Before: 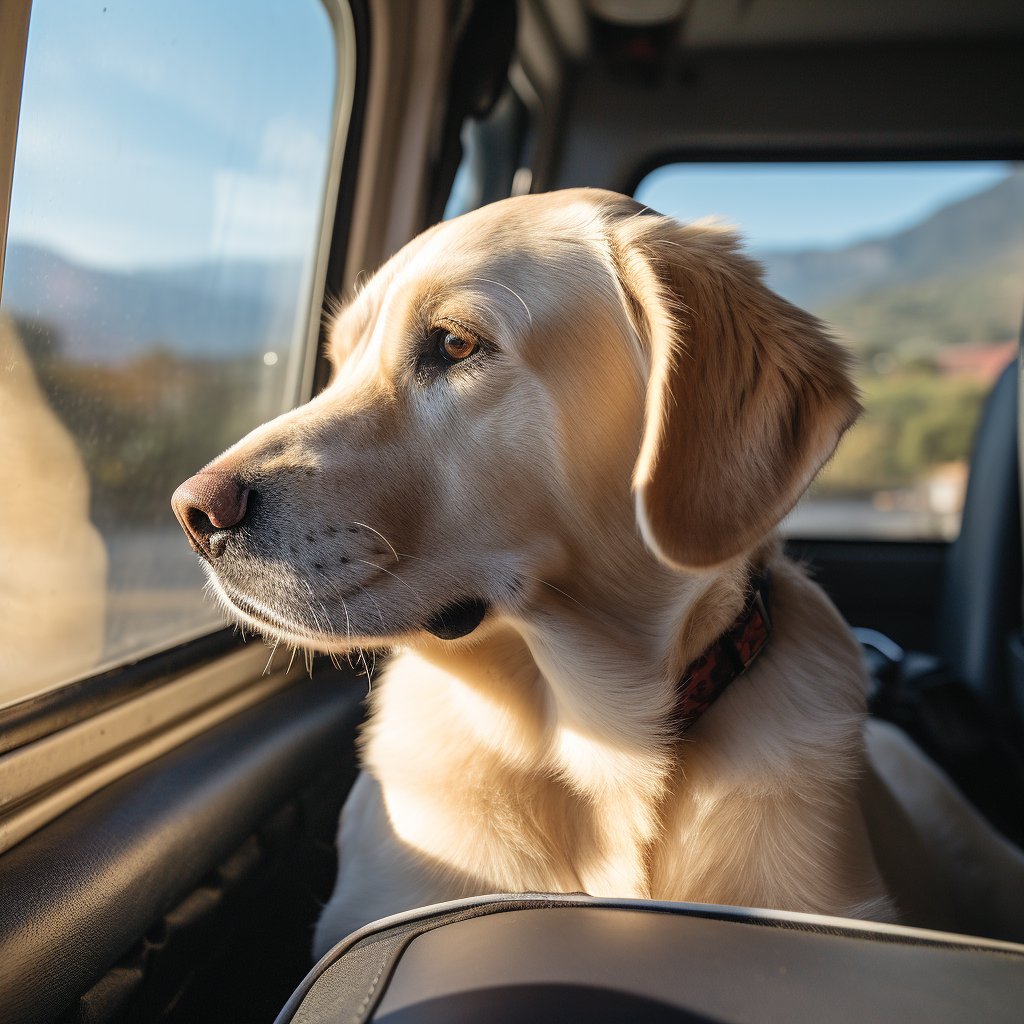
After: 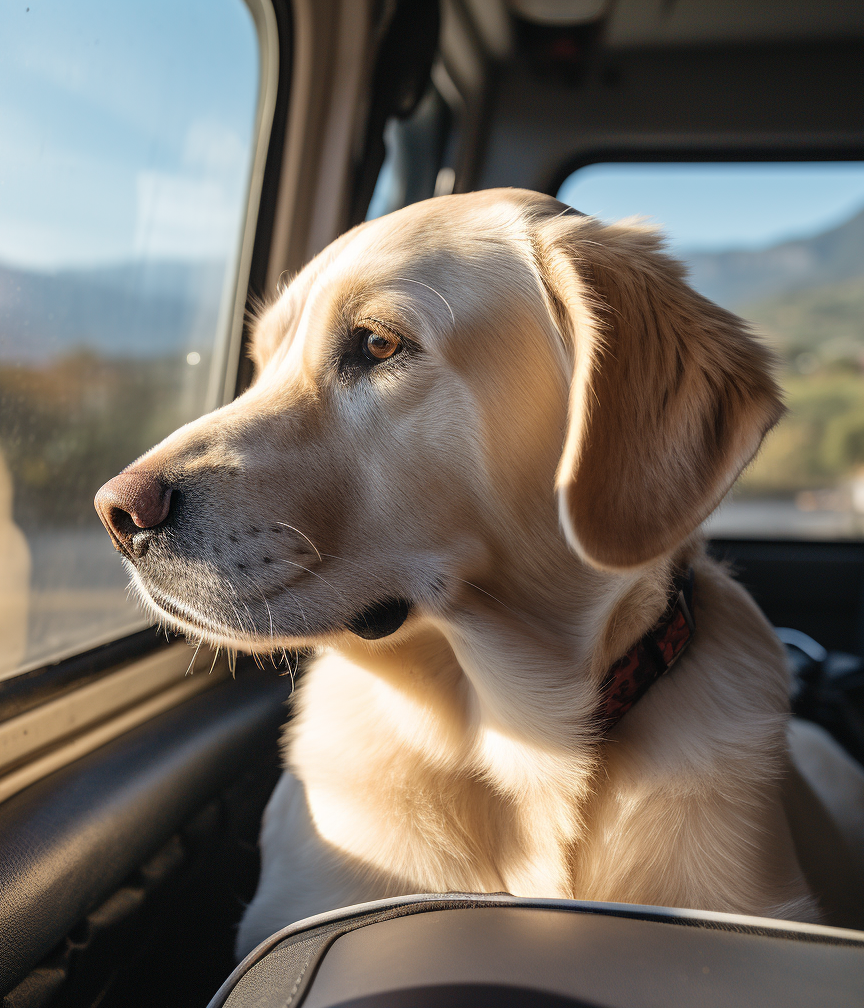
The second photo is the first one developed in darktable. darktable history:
contrast brightness saturation: saturation -0.05
crop: left 7.598%, right 7.873%
